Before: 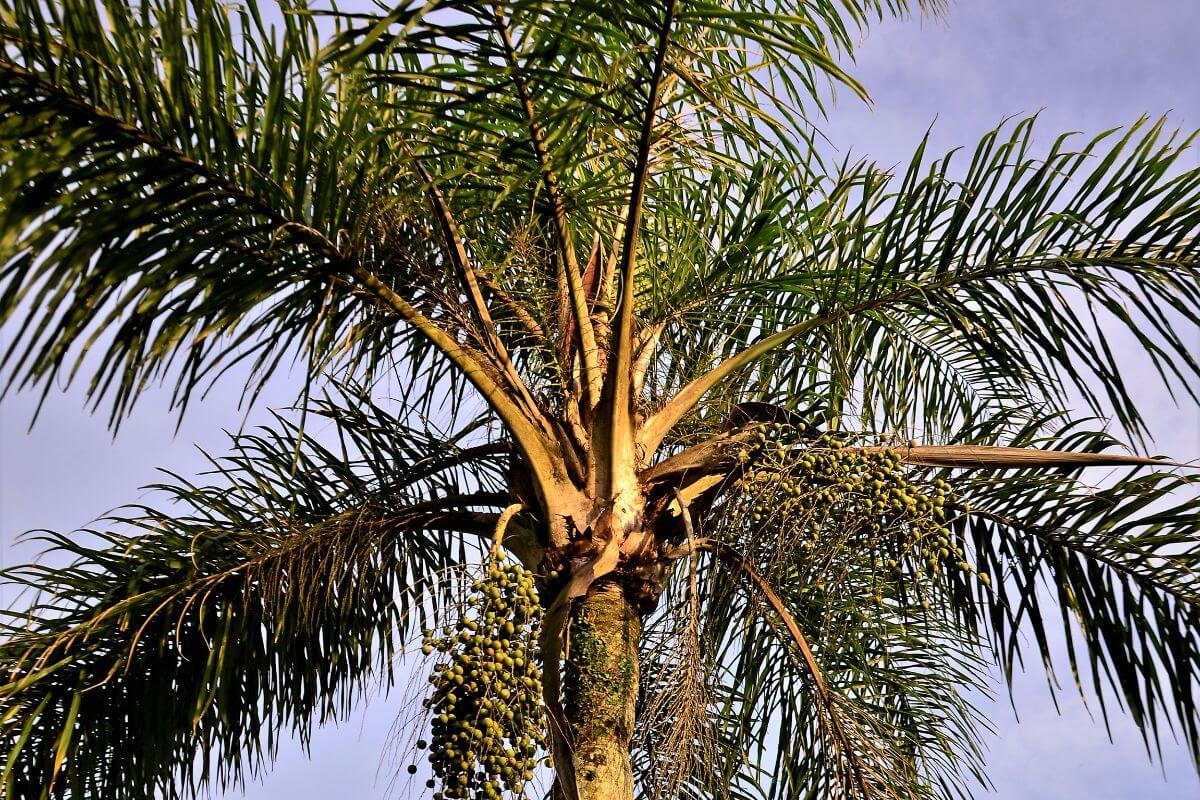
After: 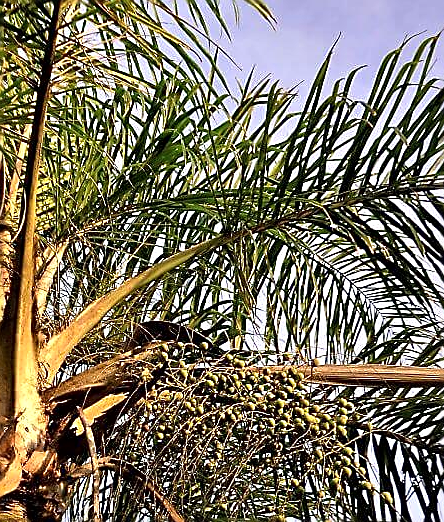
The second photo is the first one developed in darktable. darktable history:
sharpen: radius 1.387, amount 1.255, threshold 0.83
crop and rotate: left 49.756%, top 10.145%, right 13.193%, bottom 24.491%
local contrast: mode bilateral grid, contrast 19, coarseness 50, detail 149%, midtone range 0.2
exposure: exposure 0.232 EV, compensate exposure bias true, compensate highlight preservation false
